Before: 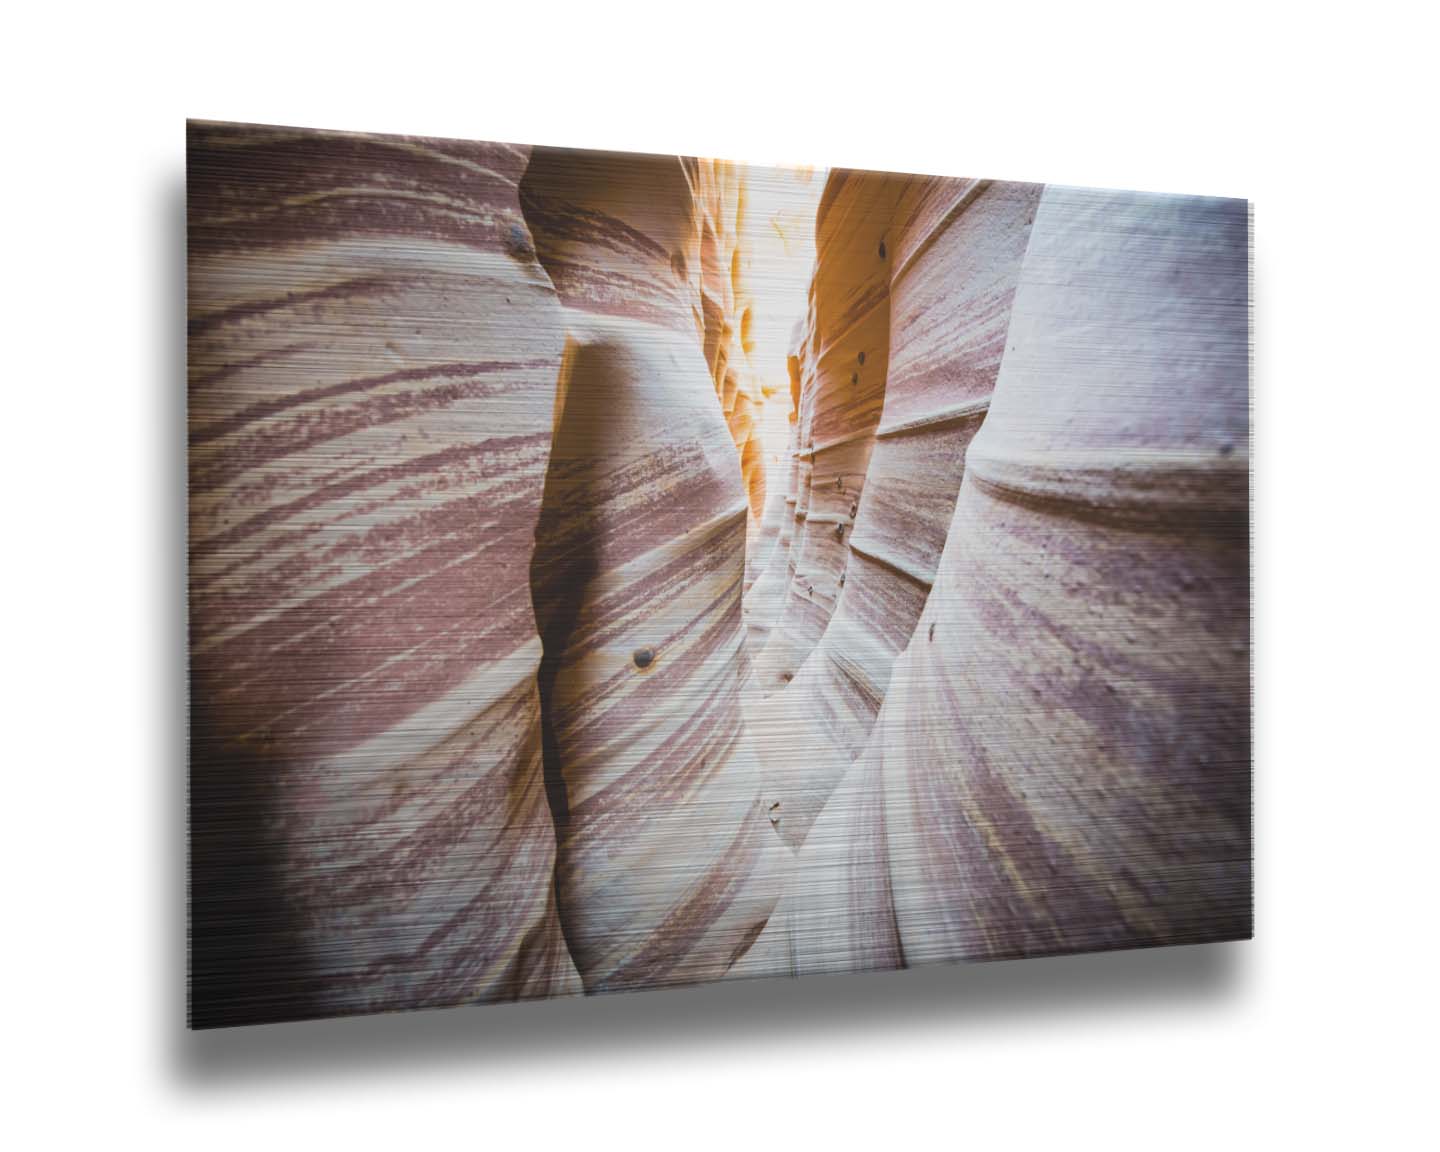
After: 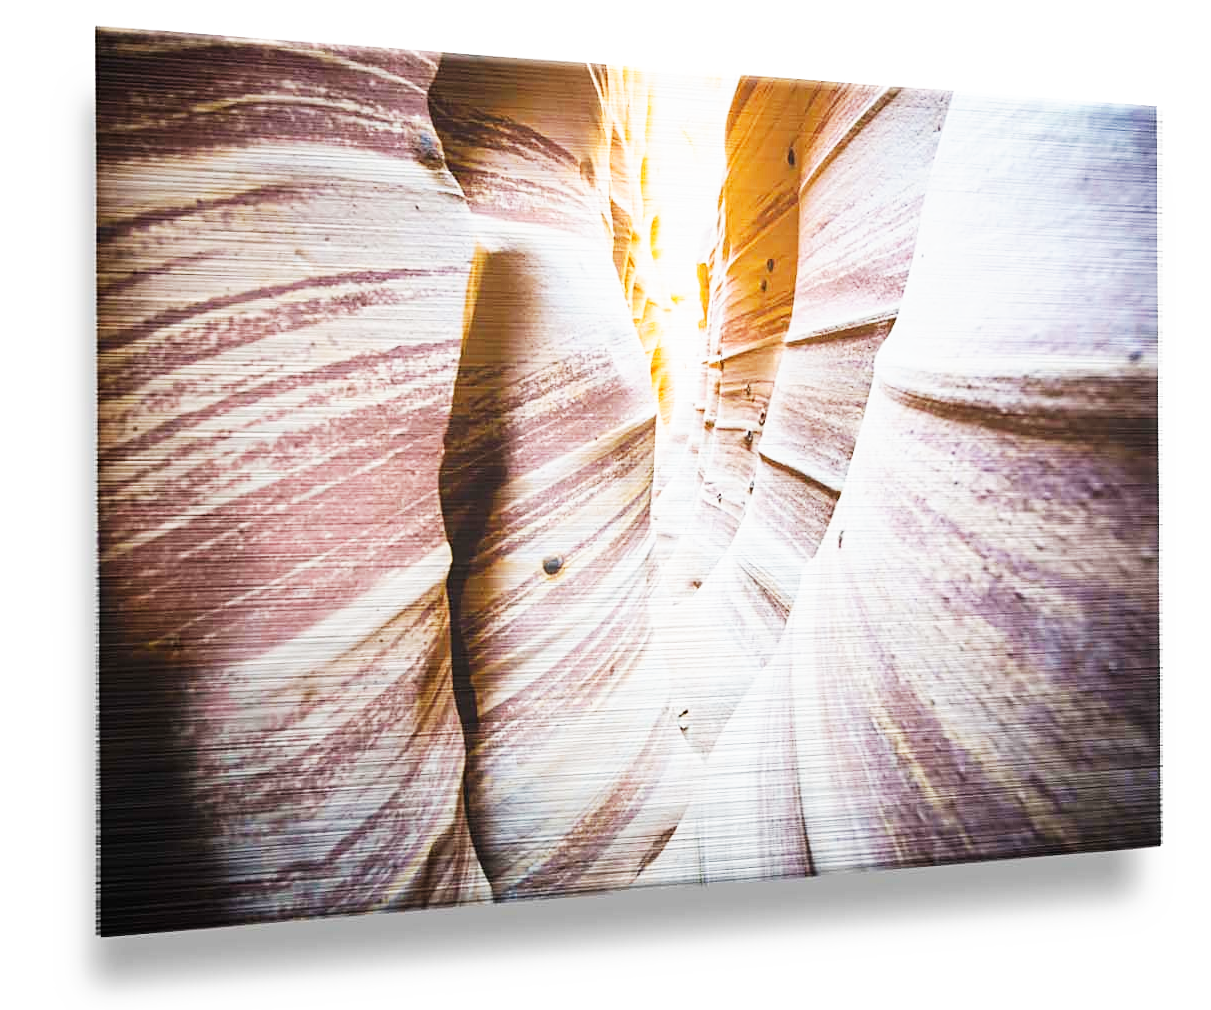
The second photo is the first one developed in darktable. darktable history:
crop: left 6.336%, top 8.124%, right 9.532%, bottom 4.119%
sharpen: on, module defaults
base curve: curves: ch0 [(0, 0) (0.007, 0.004) (0.027, 0.03) (0.046, 0.07) (0.207, 0.54) (0.442, 0.872) (0.673, 0.972) (1, 1)], preserve colors none
